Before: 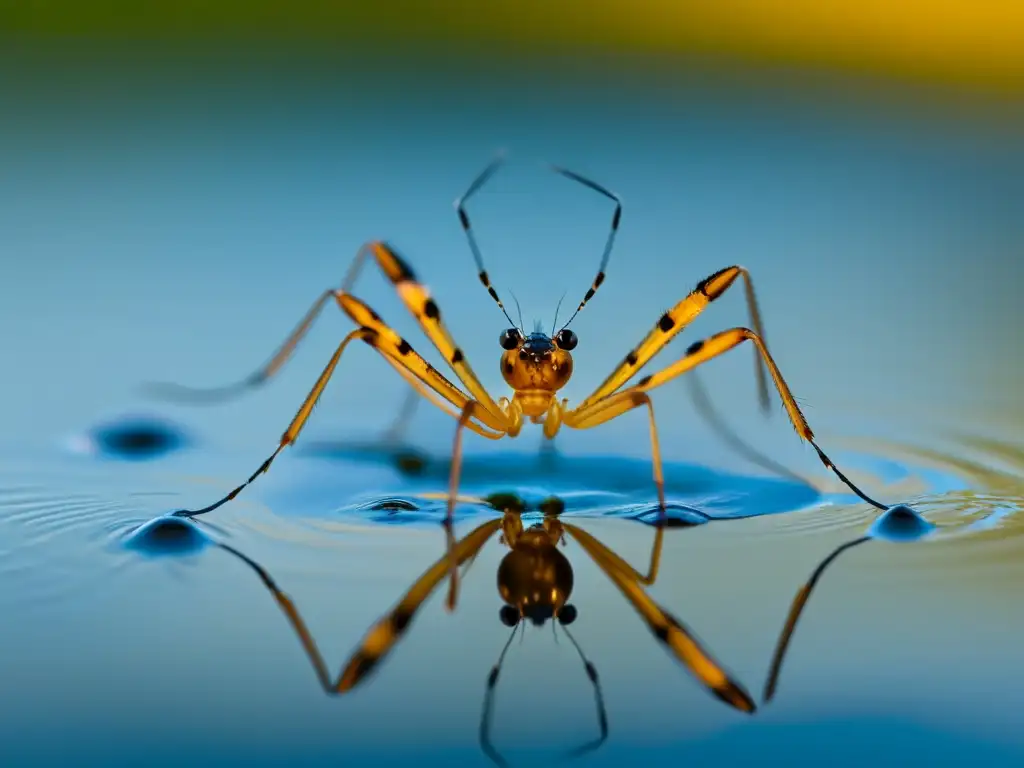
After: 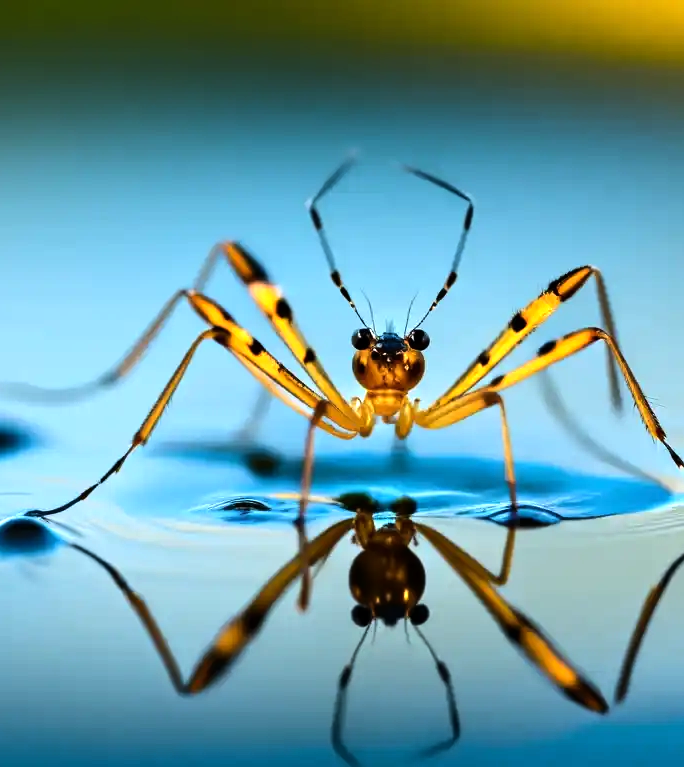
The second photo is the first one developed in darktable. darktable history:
crop and rotate: left 14.484%, right 18.66%
tone equalizer: -8 EV -1.11 EV, -7 EV -1.03 EV, -6 EV -0.891 EV, -5 EV -0.59 EV, -3 EV 0.595 EV, -2 EV 0.88 EV, -1 EV 0.997 EV, +0 EV 1.06 EV, edges refinement/feathering 500, mask exposure compensation -1.57 EV, preserve details no
